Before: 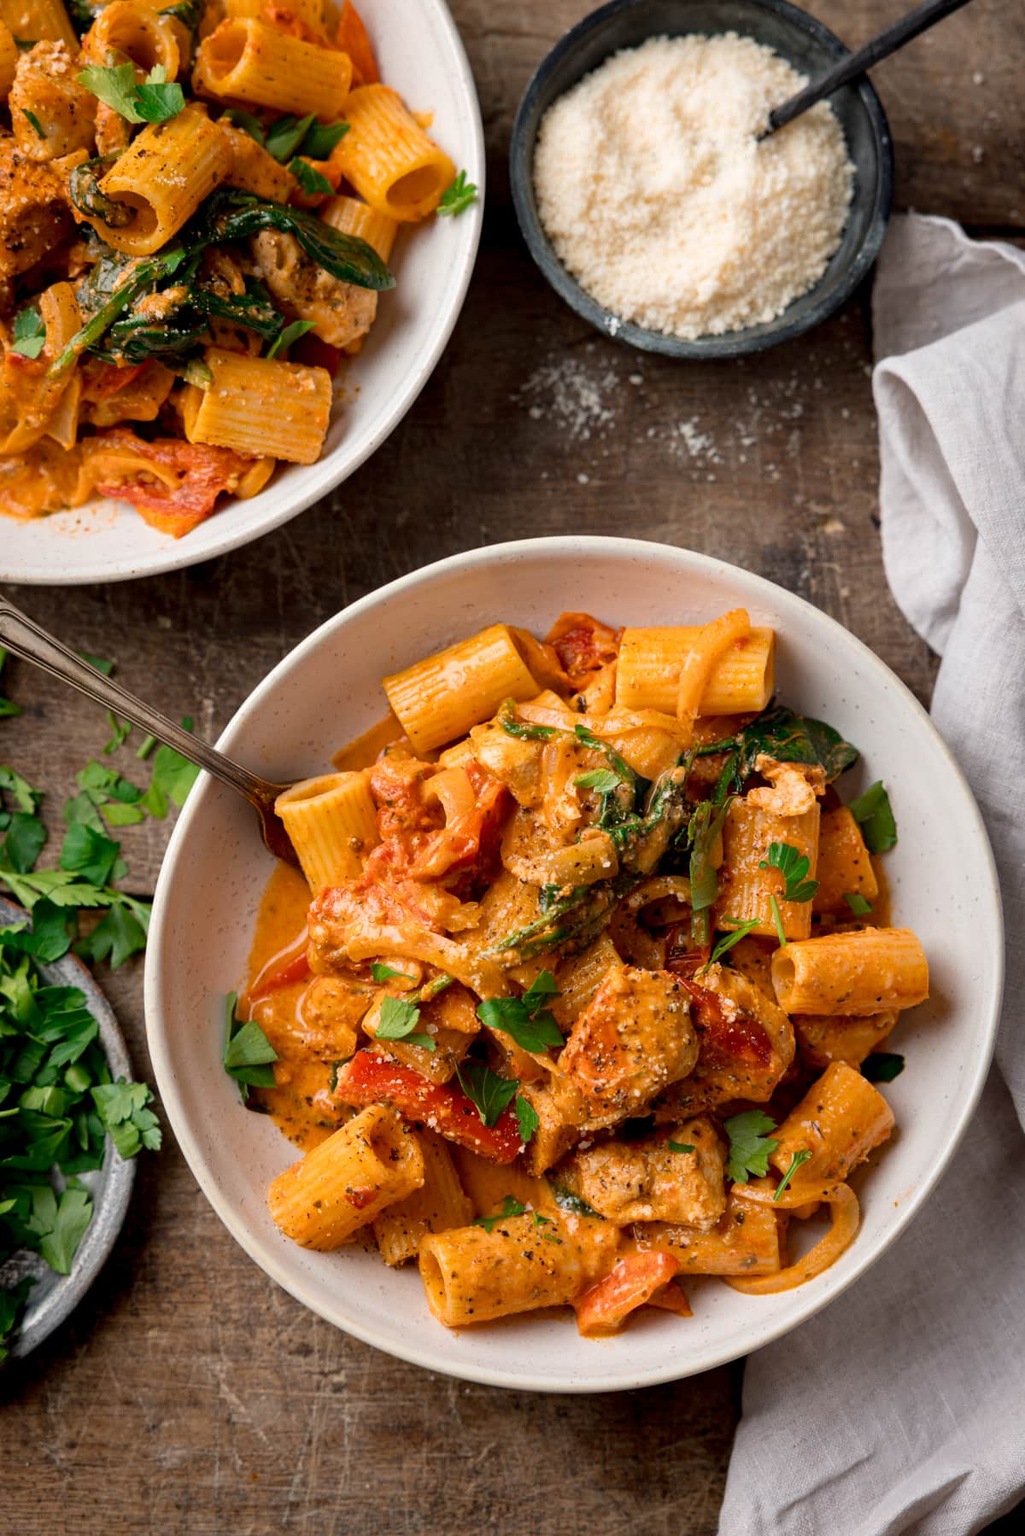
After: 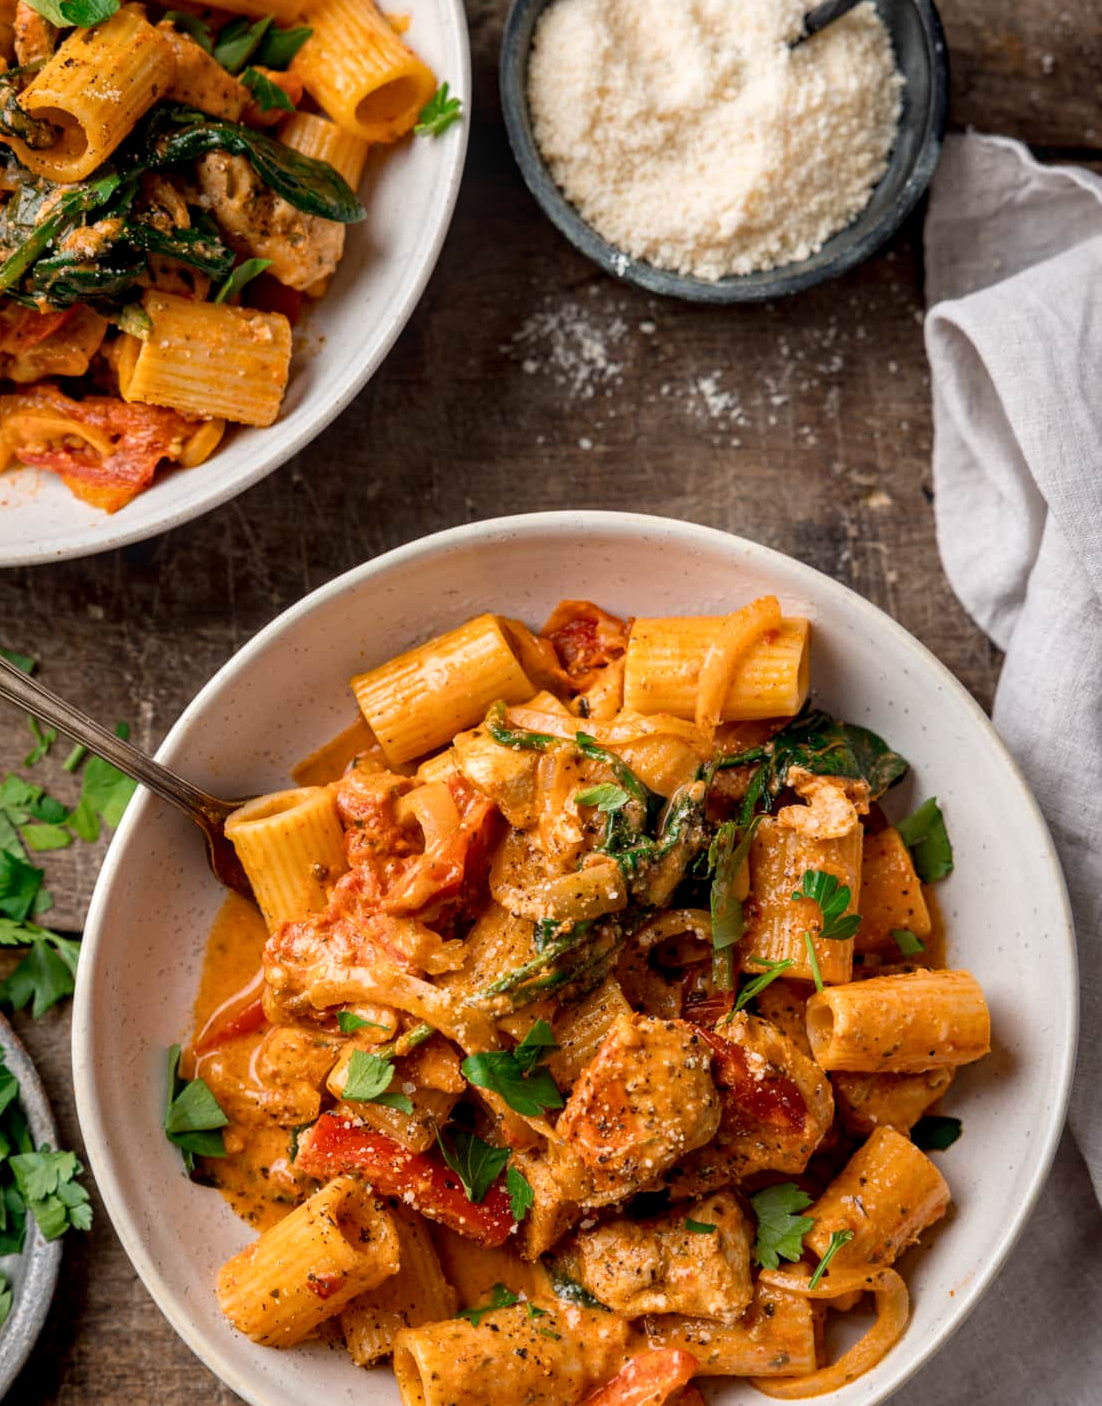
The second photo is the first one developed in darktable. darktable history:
crop: left 8.143%, top 6.544%, bottom 15.293%
local contrast: on, module defaults
